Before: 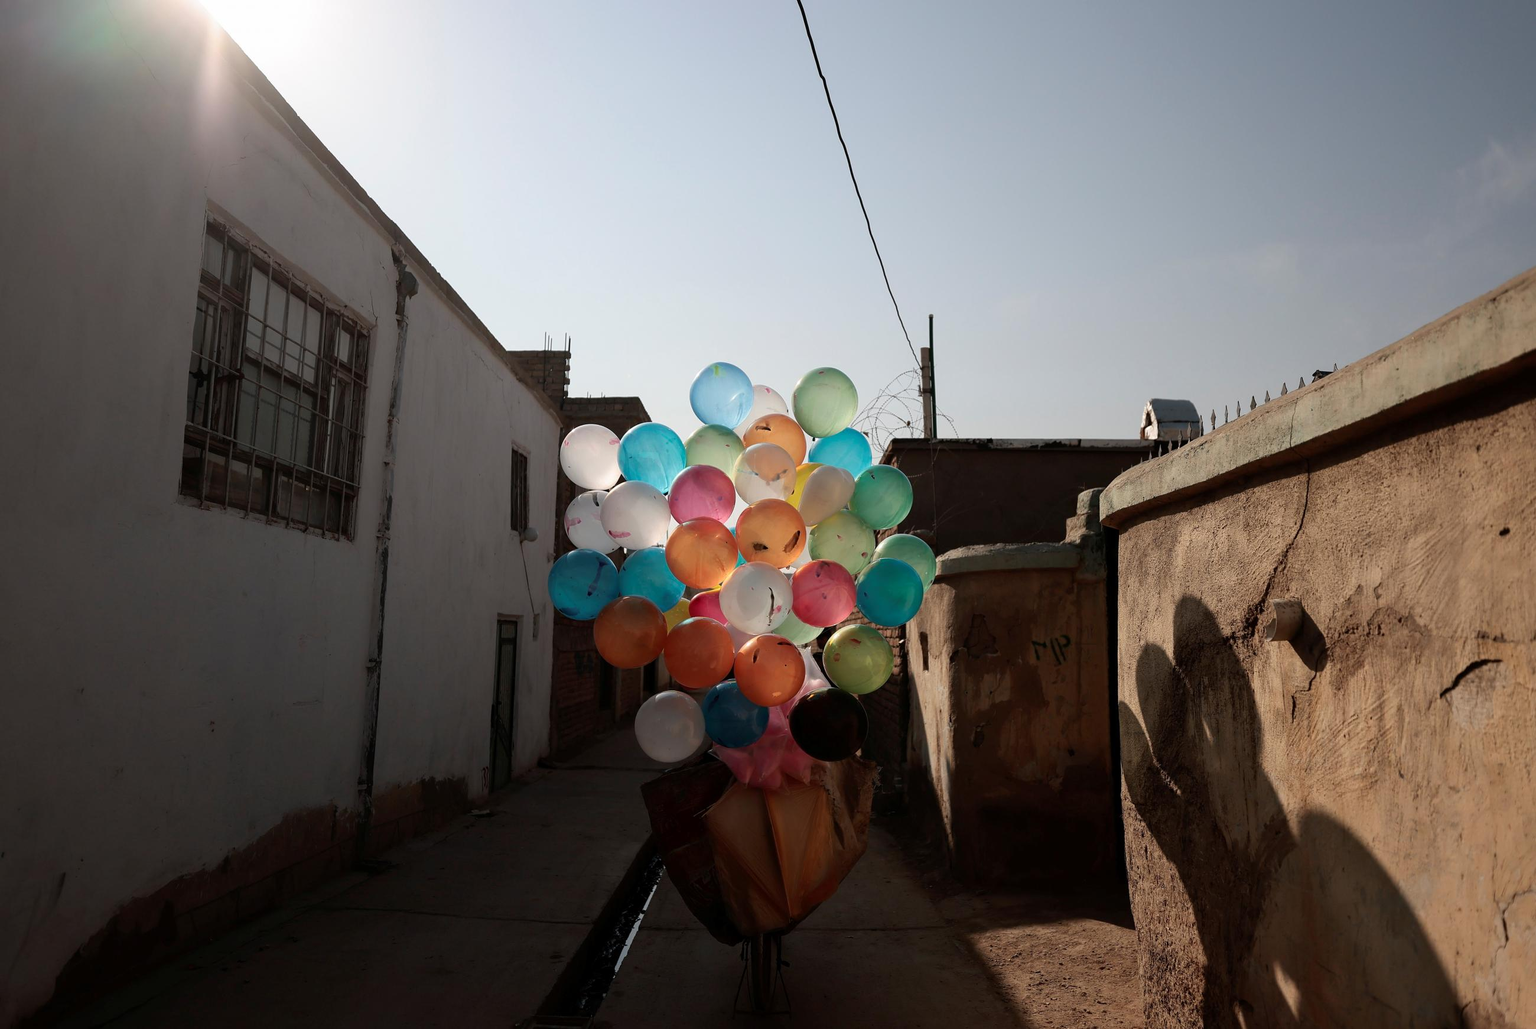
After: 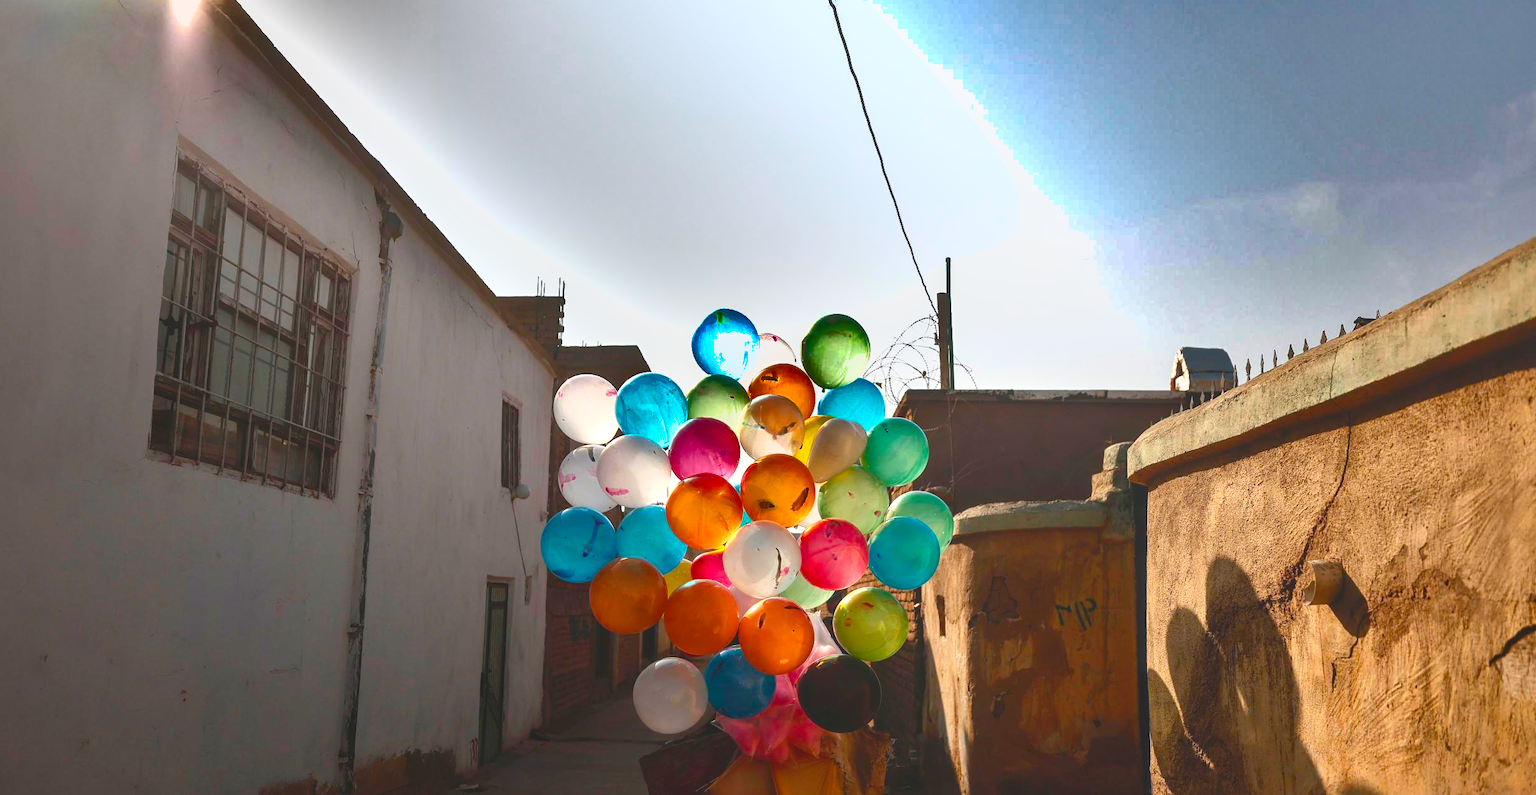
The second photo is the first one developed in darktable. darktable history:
crop: left 2.588%, top 7.06%, right 3.368%, bottom 20.168%
exposure: black level correction -0.005, exposure 1.001 EV, compensate exposure bias true, compensate highlight preservation false
local contrast: highlights 45%, shadows 3%, detail 99%
color balance rgb: global offset › hue 171.6°, linear chroma grading › global chroma 15.311%, perceptual saturation grading › global saturation 21.09%, perceptual saturation grading › highlights -19.887%, perceptual saturation grading › shadows 29.275%, global vibrance 34.842%
shadows and highlights: shadows 20.73, highlights -82.18, soften with gaussian
